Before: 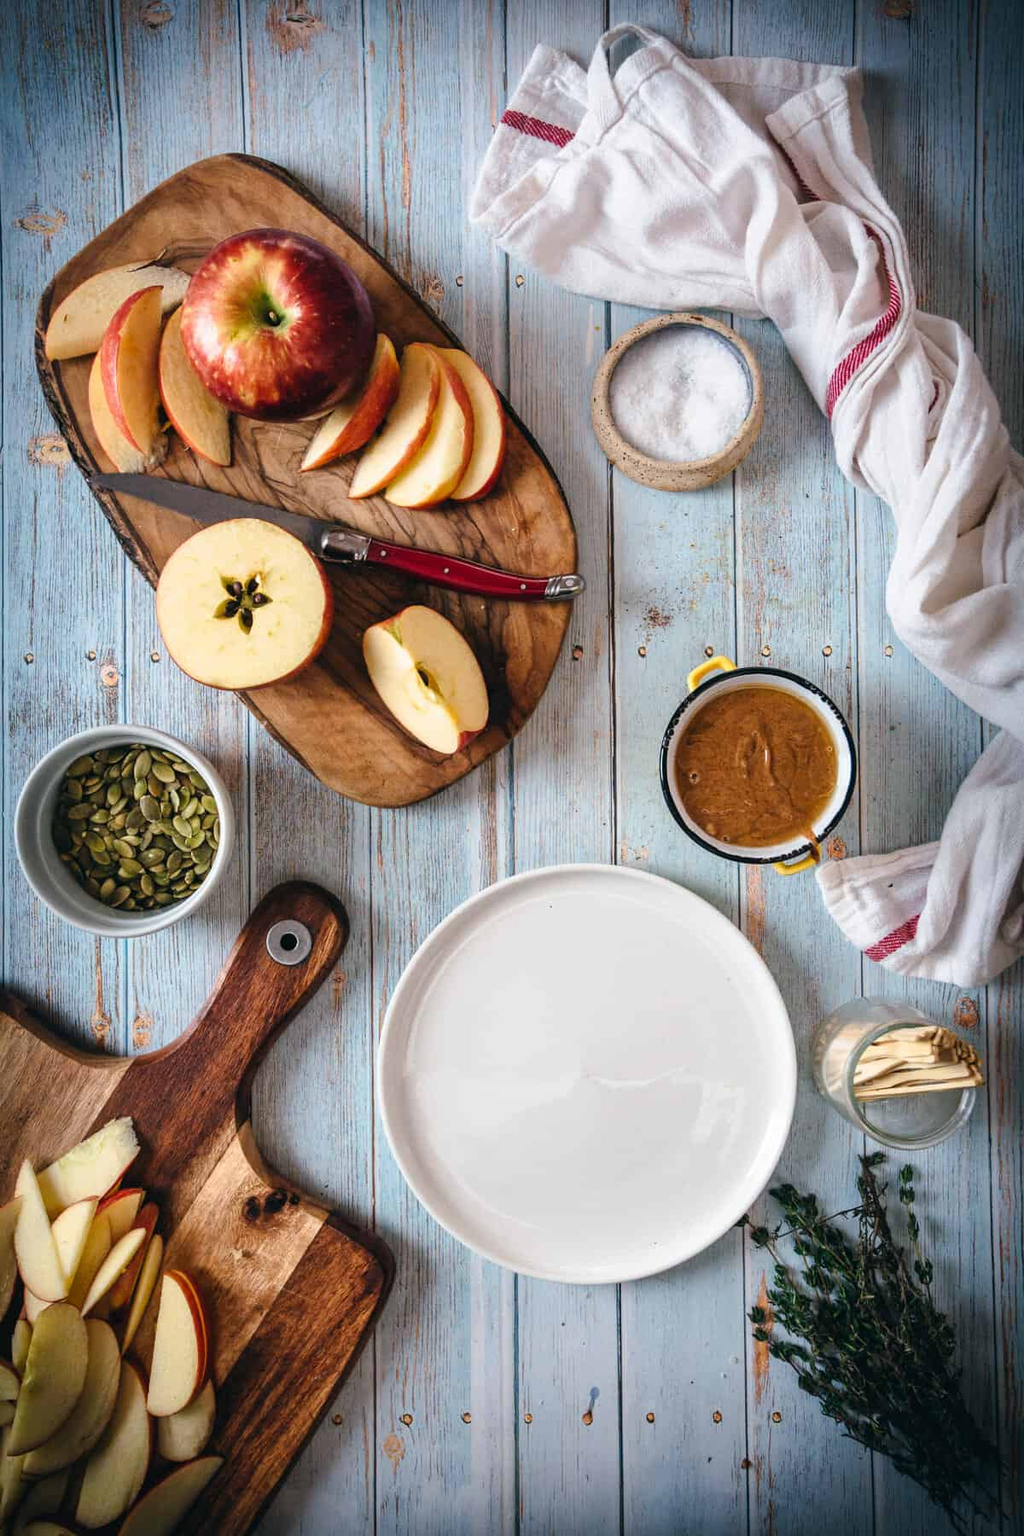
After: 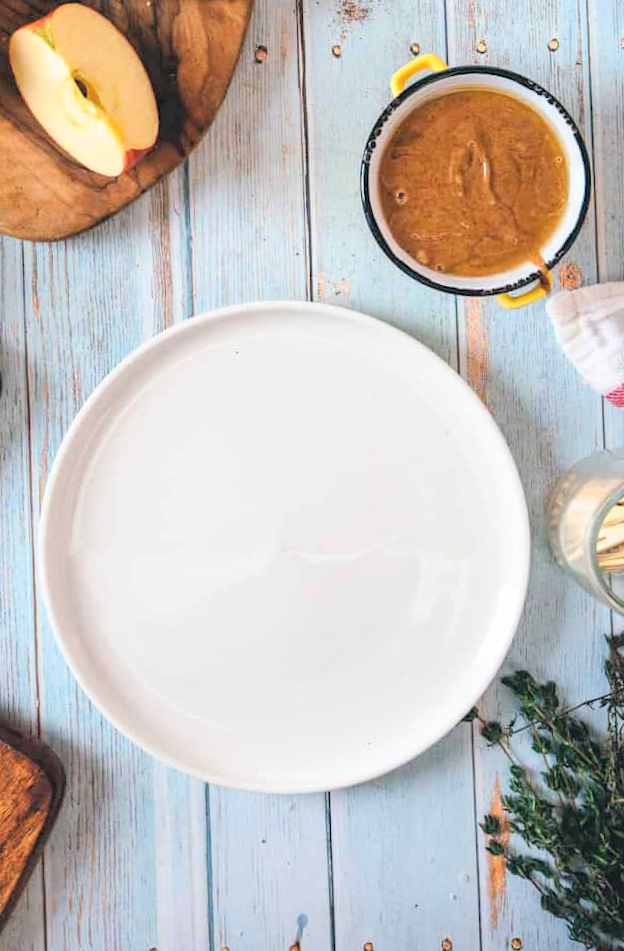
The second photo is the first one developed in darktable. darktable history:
contrast brightness saturation: contrast 0.1, brightness 0.3, saturation 0.14
crop: left 34.479%, top 38.822%, right 13.718%, bottom 5.172%
rotate and perspective: rotation -1.42°, crop left 0.016, crop right 0.984, crop top 0.035, crop bottom 0.965
